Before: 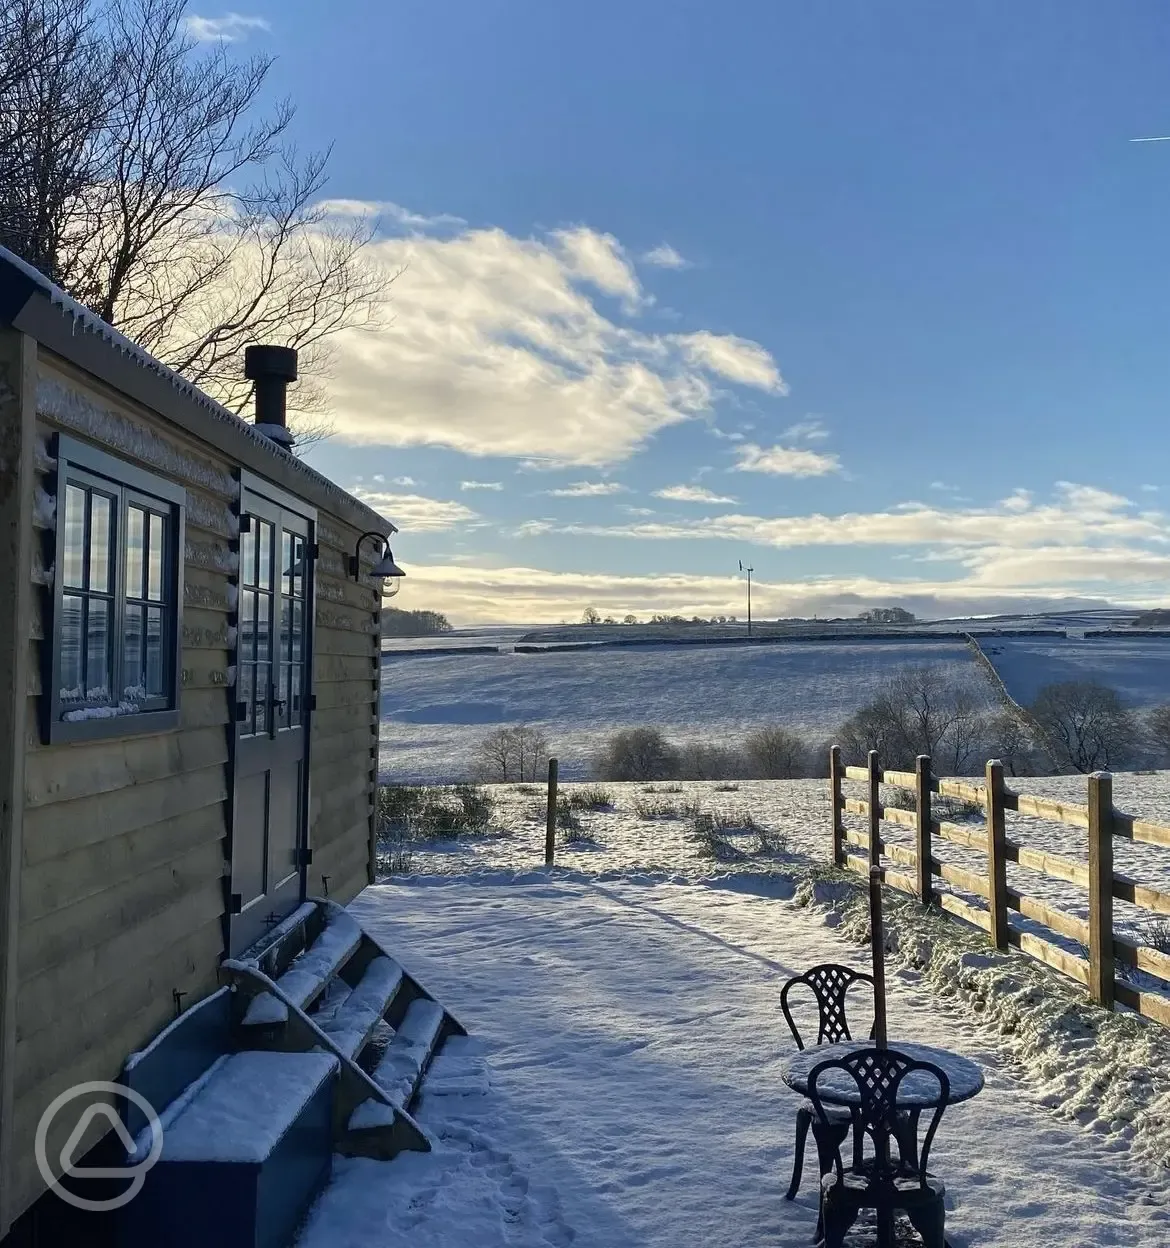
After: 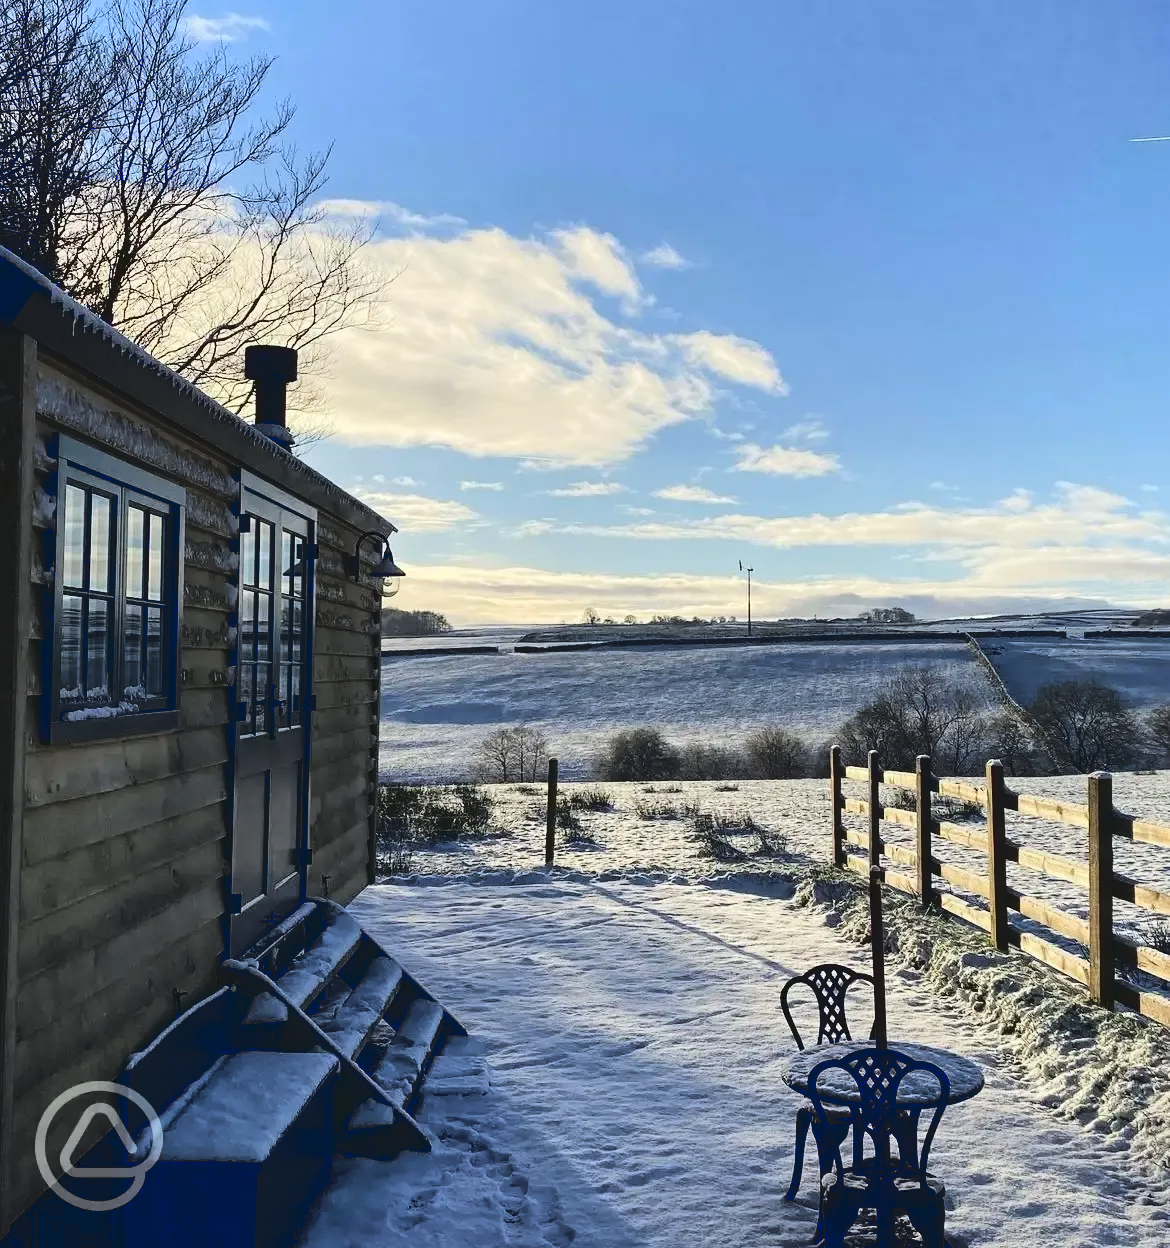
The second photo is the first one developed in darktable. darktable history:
tone curve: curves: ch0 [(0, 0) (0.003, 0.075) (0.011, 0.079) (0.025, 0.079) (0.044, 0.082) (0.069, 0.085) (0.1, 0.089) (0.136, 0.096) (0.177, 0.105) (0.224, 0.14) (0.277, 0.202) (0.335, 0.304) (0.399, 0.417) (0.468, 0.521) (0.543, 0.636) (0.623, 0.726) (0.709, 0.801) (0.801, 0.878) (0.898, 0.927) (1, 1)], color space Lab, linked channels, preserve colors none
